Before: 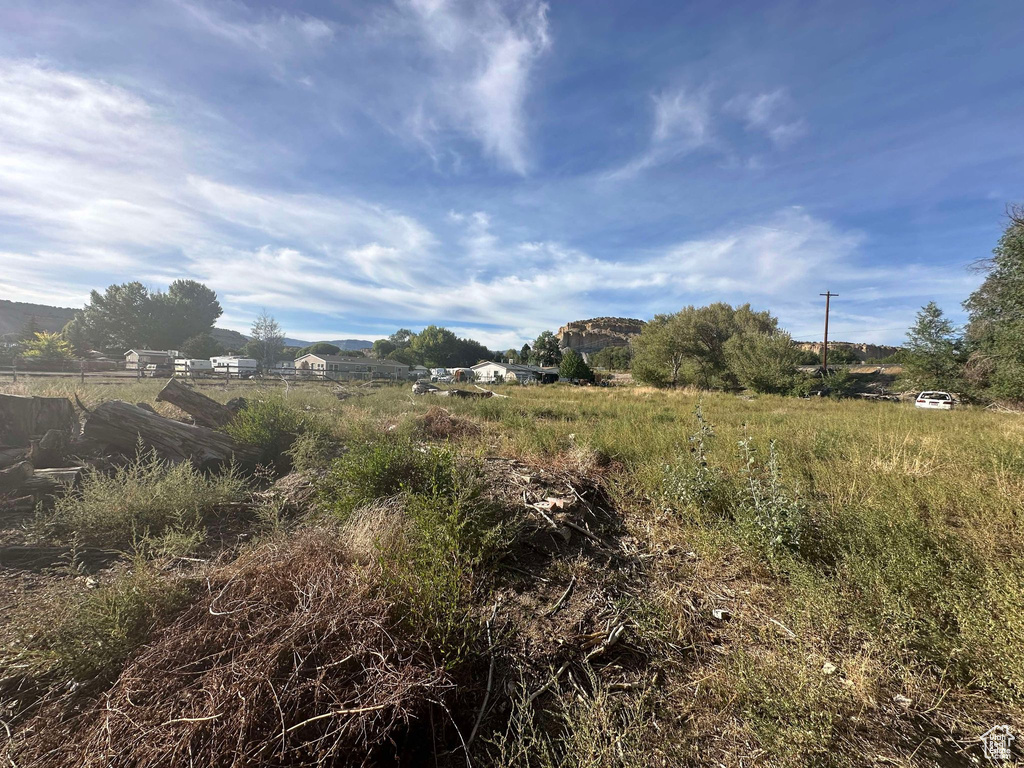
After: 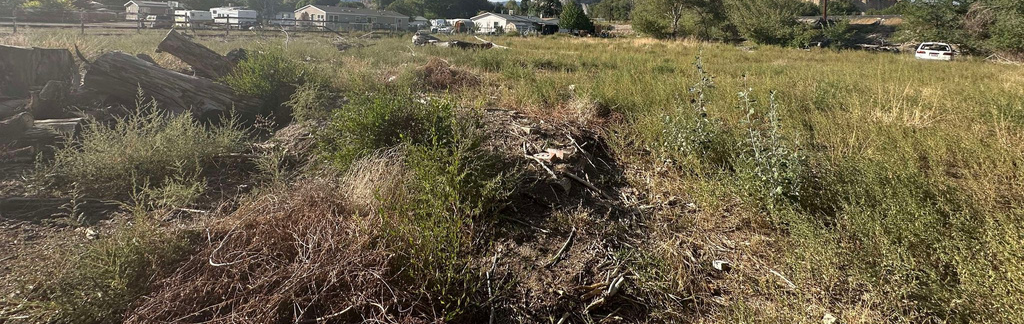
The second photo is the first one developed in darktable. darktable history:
crop: top 45.493%, bottom 12.236%
